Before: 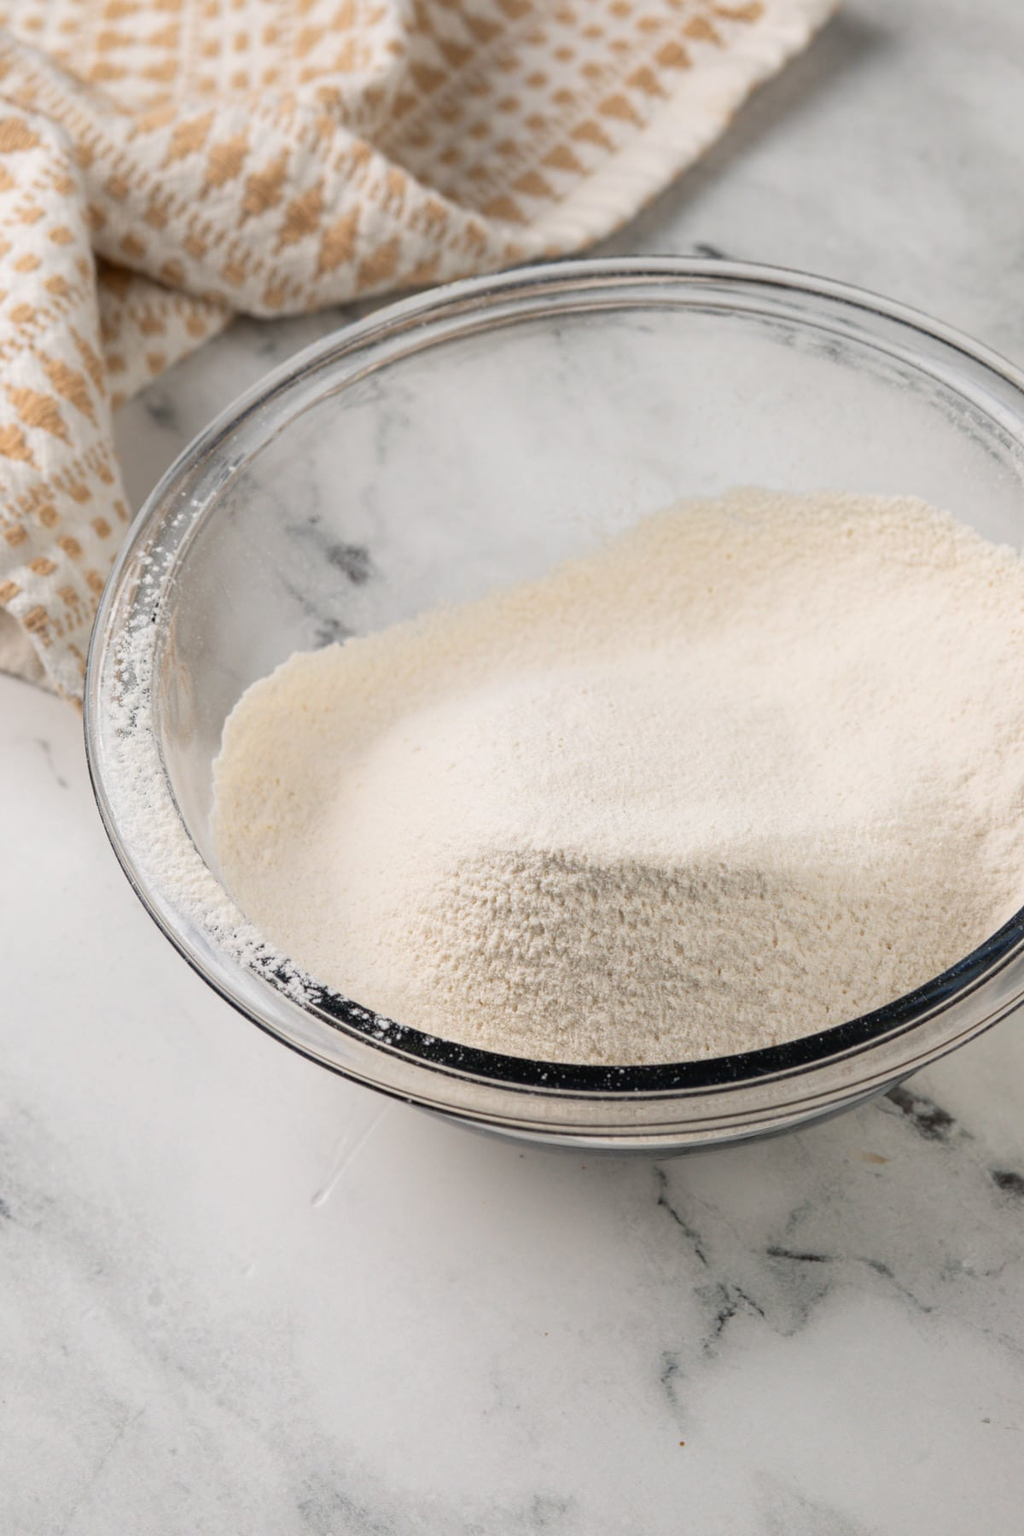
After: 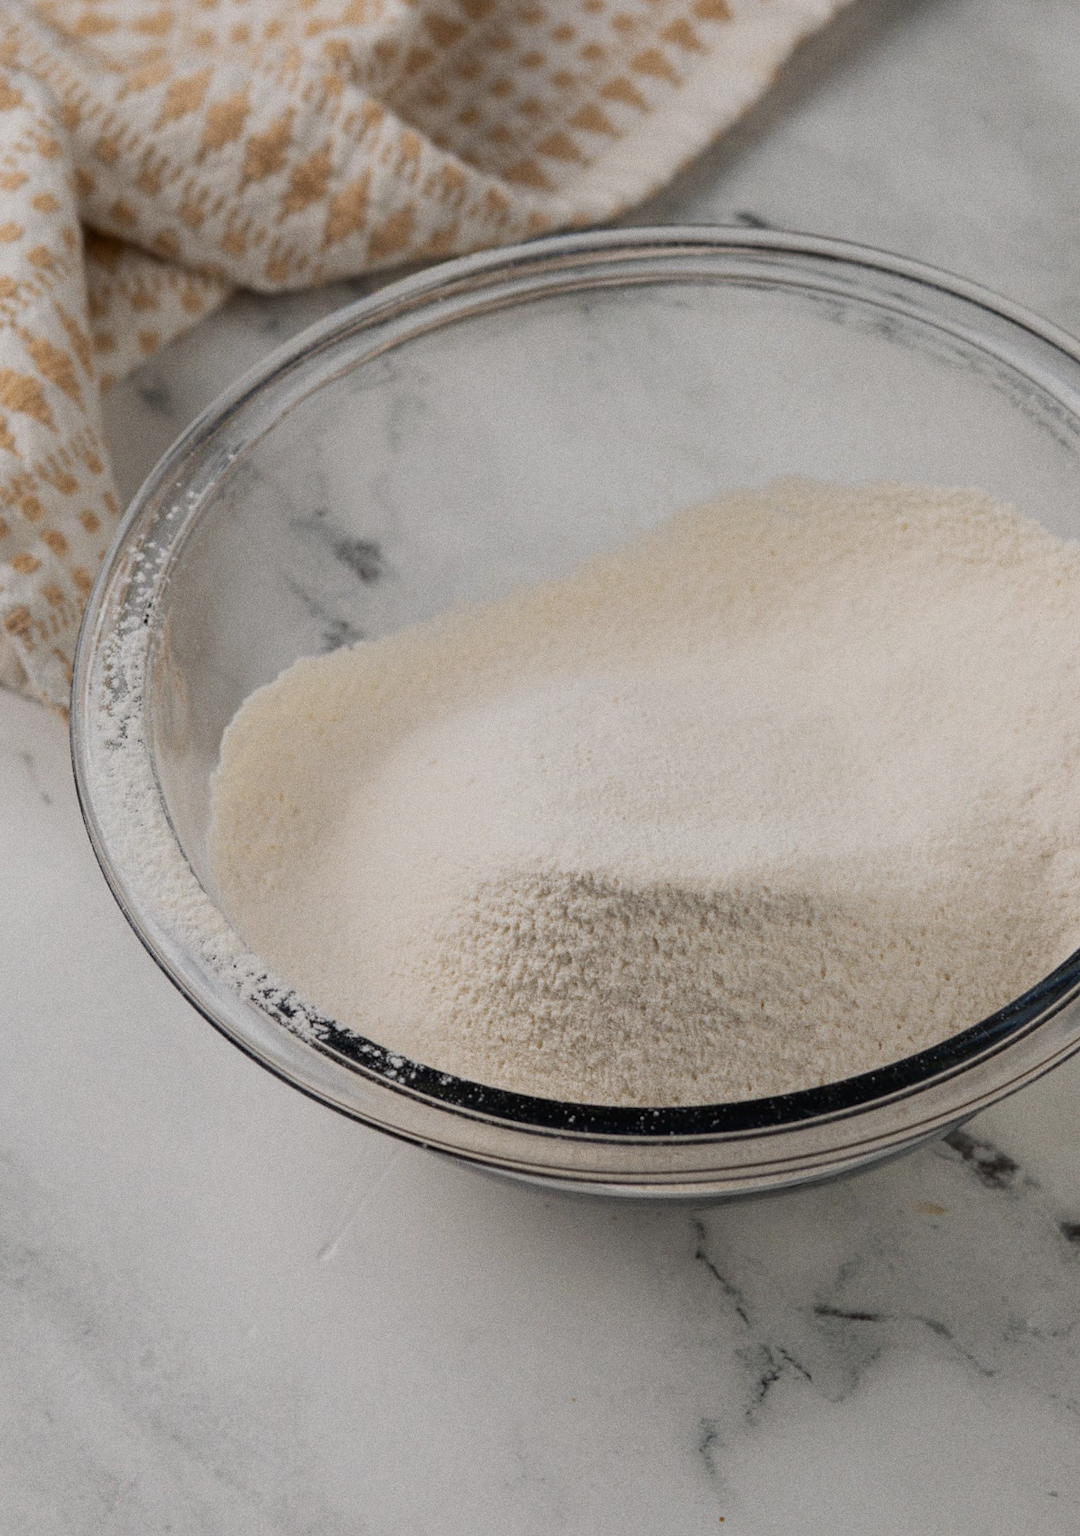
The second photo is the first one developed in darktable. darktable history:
exposure: exposure -0.582 EV, compensate highlight preservation false
grain: on, module defaults
crop: left 1.964%, top 3.251%, right 1.122%, bottom 4.933%
